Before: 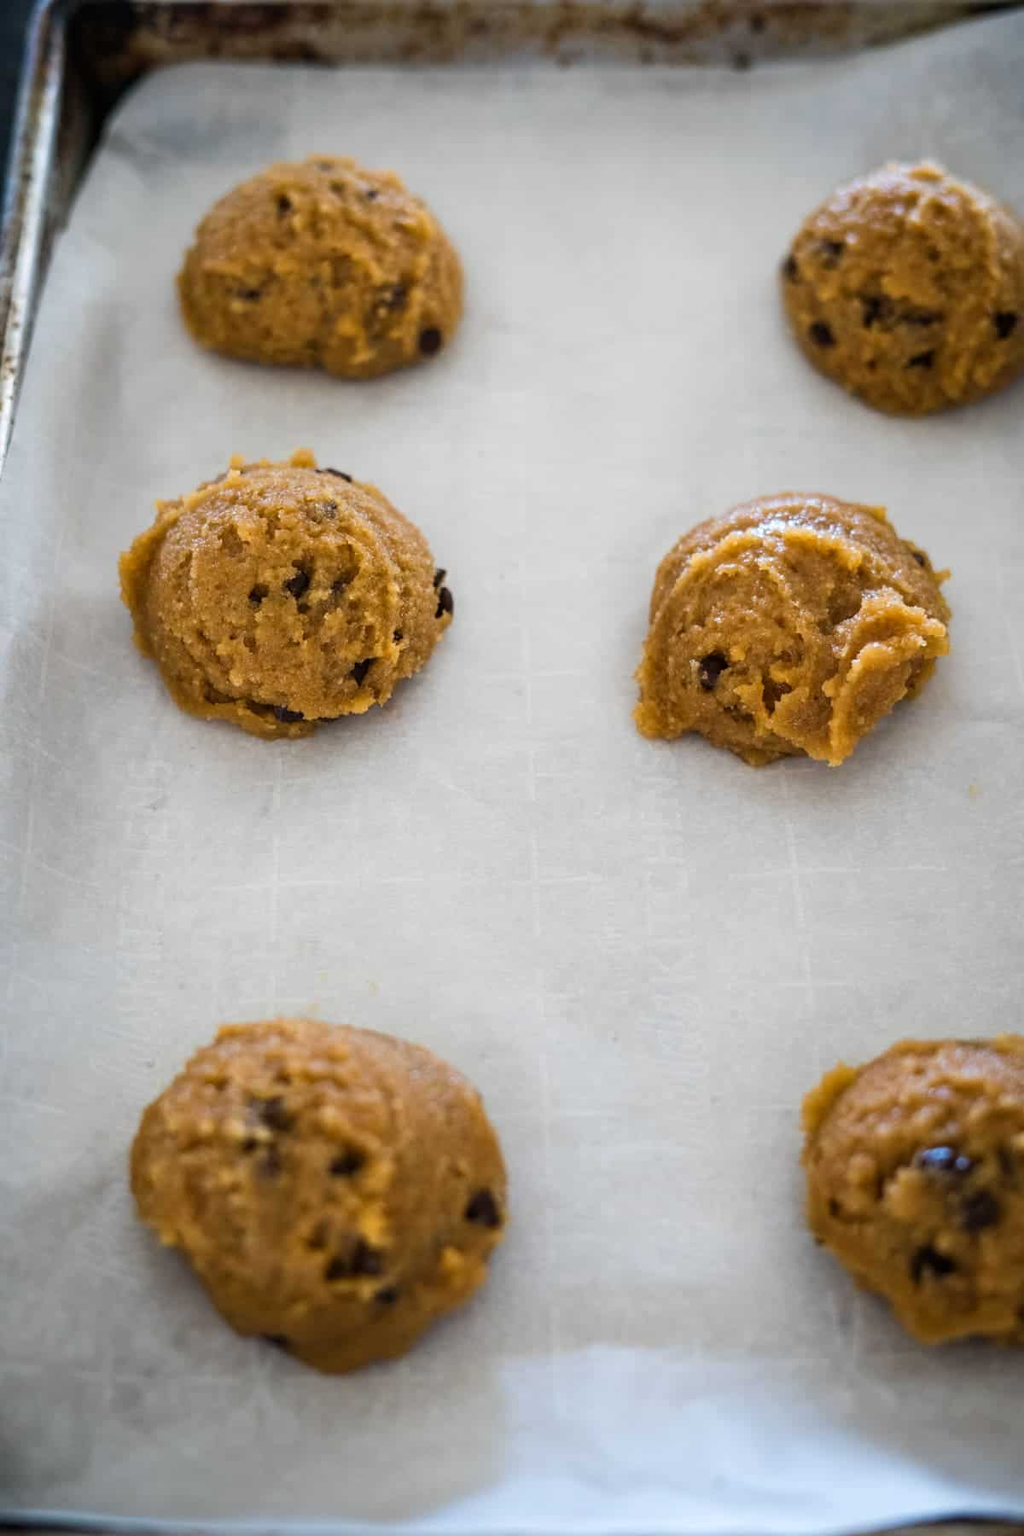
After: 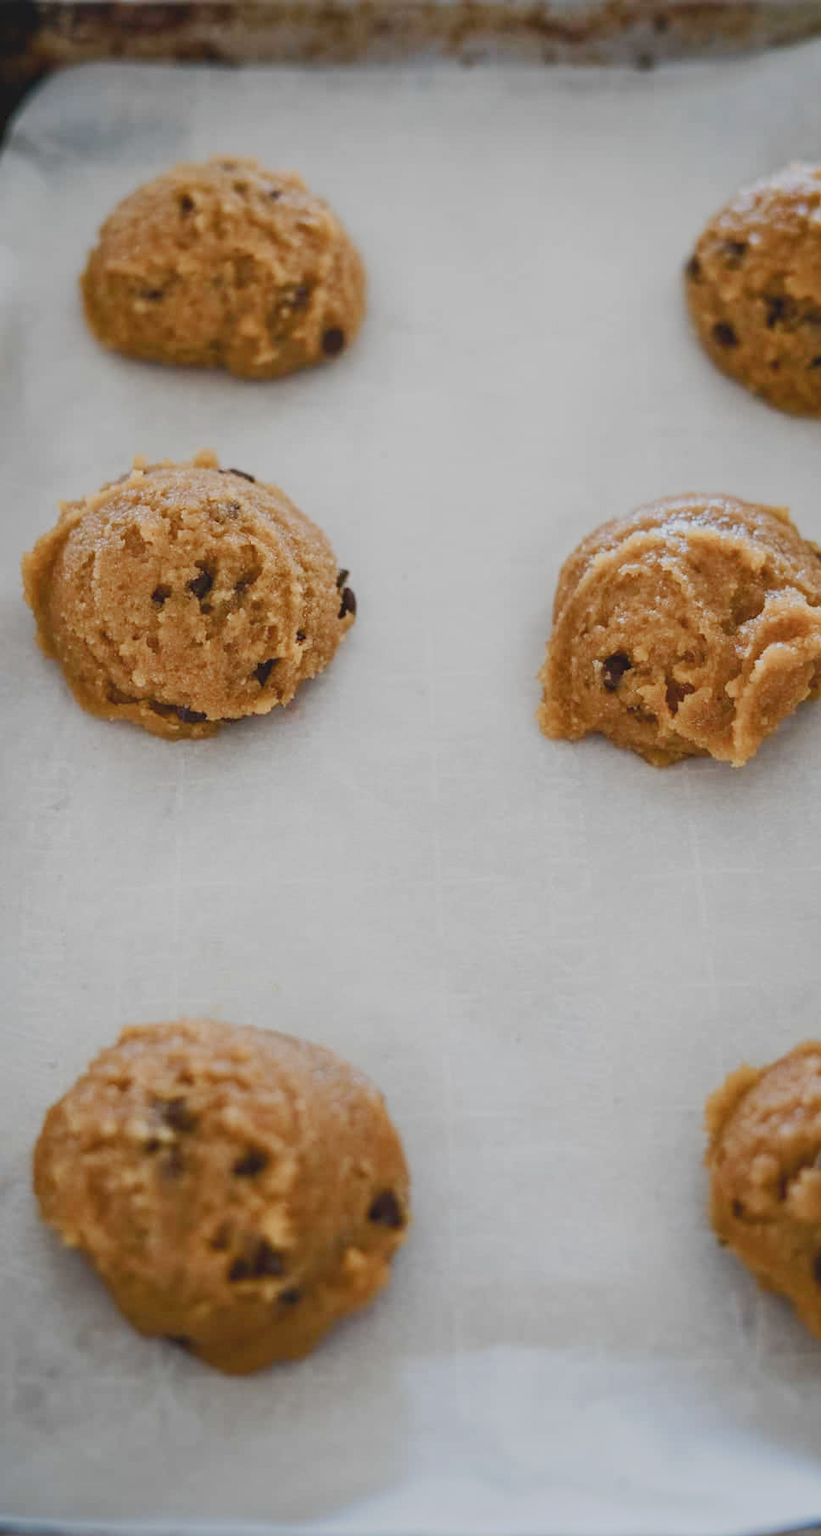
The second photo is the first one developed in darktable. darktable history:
crop and rotate: left 9.558%, right 10.259%
tone curve: curves: ch0 [(0, 0) (0.003, 0.096) (0.011, 0.096) (0.025, 0.098) (0.044, 0.099) (0.069, 0.106) (0.1, 0.128) (0.136, 0.153) (0.177, 0.186) (0.224, 0.218) (0.277, 0.265) (0.335, 0.316) (0.399, 0.374) (0.468, 0.445) (0.543, 0.526) (0.623, 0.605) (0.709, 0.681) (0.801, 0.758) (0.898, 0.819) (1, 1)], preserve colors none
color balance rgb: shadows lift › hue 87.78°, linear chroma grading › global chroma -15.489%, perceptual saturation grading › global saturation 20%, perceptual saturation grading › highlights -50.461%, perceptual saturation grading › shadows 30.706%, hue shift -1.75°, contrast -21.322%
exposure: exposure 0.263 EV, compensate highlight preservation false
